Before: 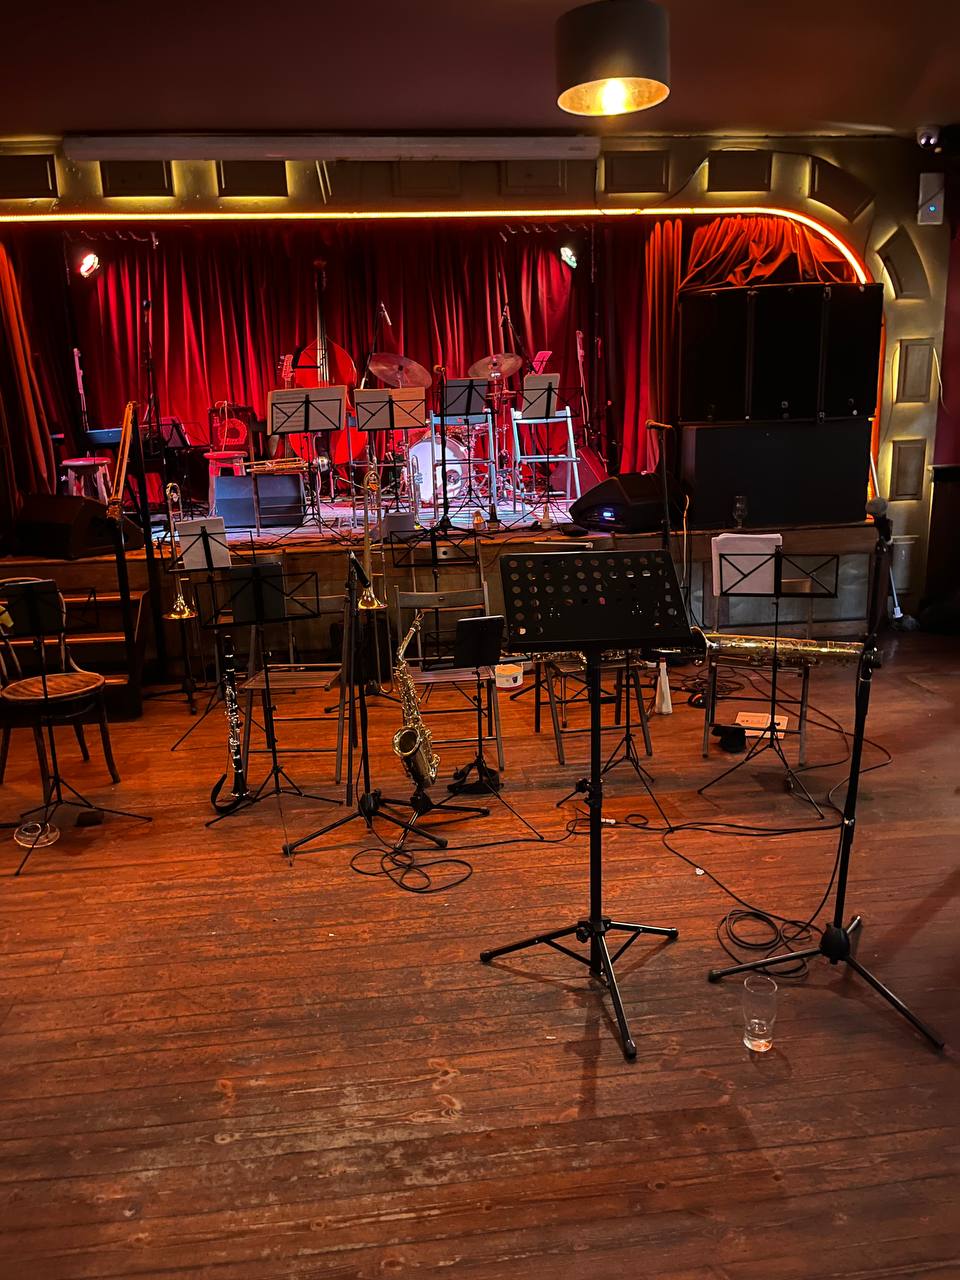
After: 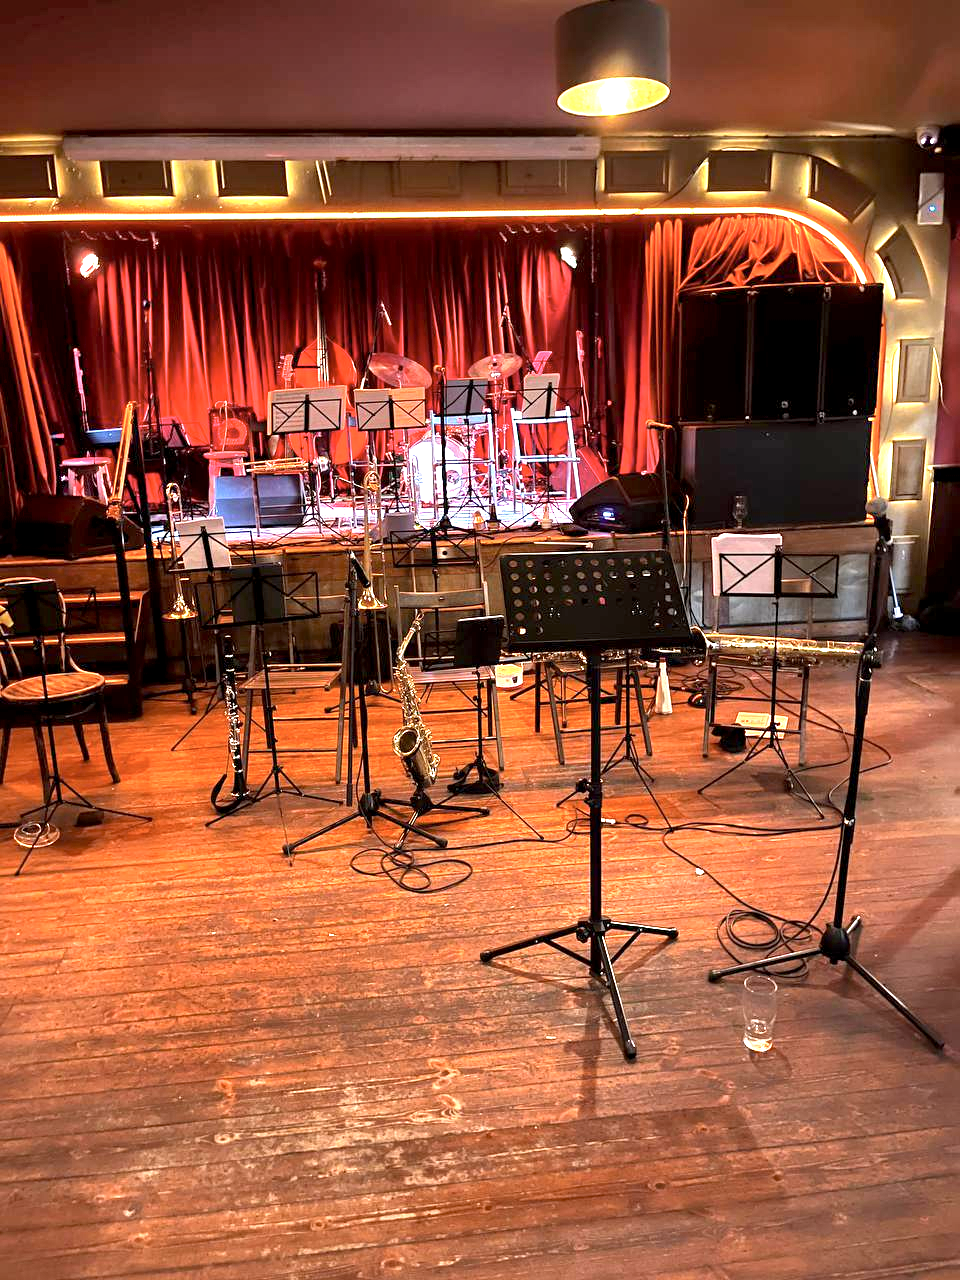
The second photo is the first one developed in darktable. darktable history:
color correction: highlights b* -0.049, saturation 0.825
exposure: black level correction 0.001, exposure 1.85 EV, compensate highlight preservation false
shadows and highlights: radius 107.67, shadows 45.4, highlights -66.46, highlights color adjustment 53.43%, low approximation 0.01, soften with gaussian
